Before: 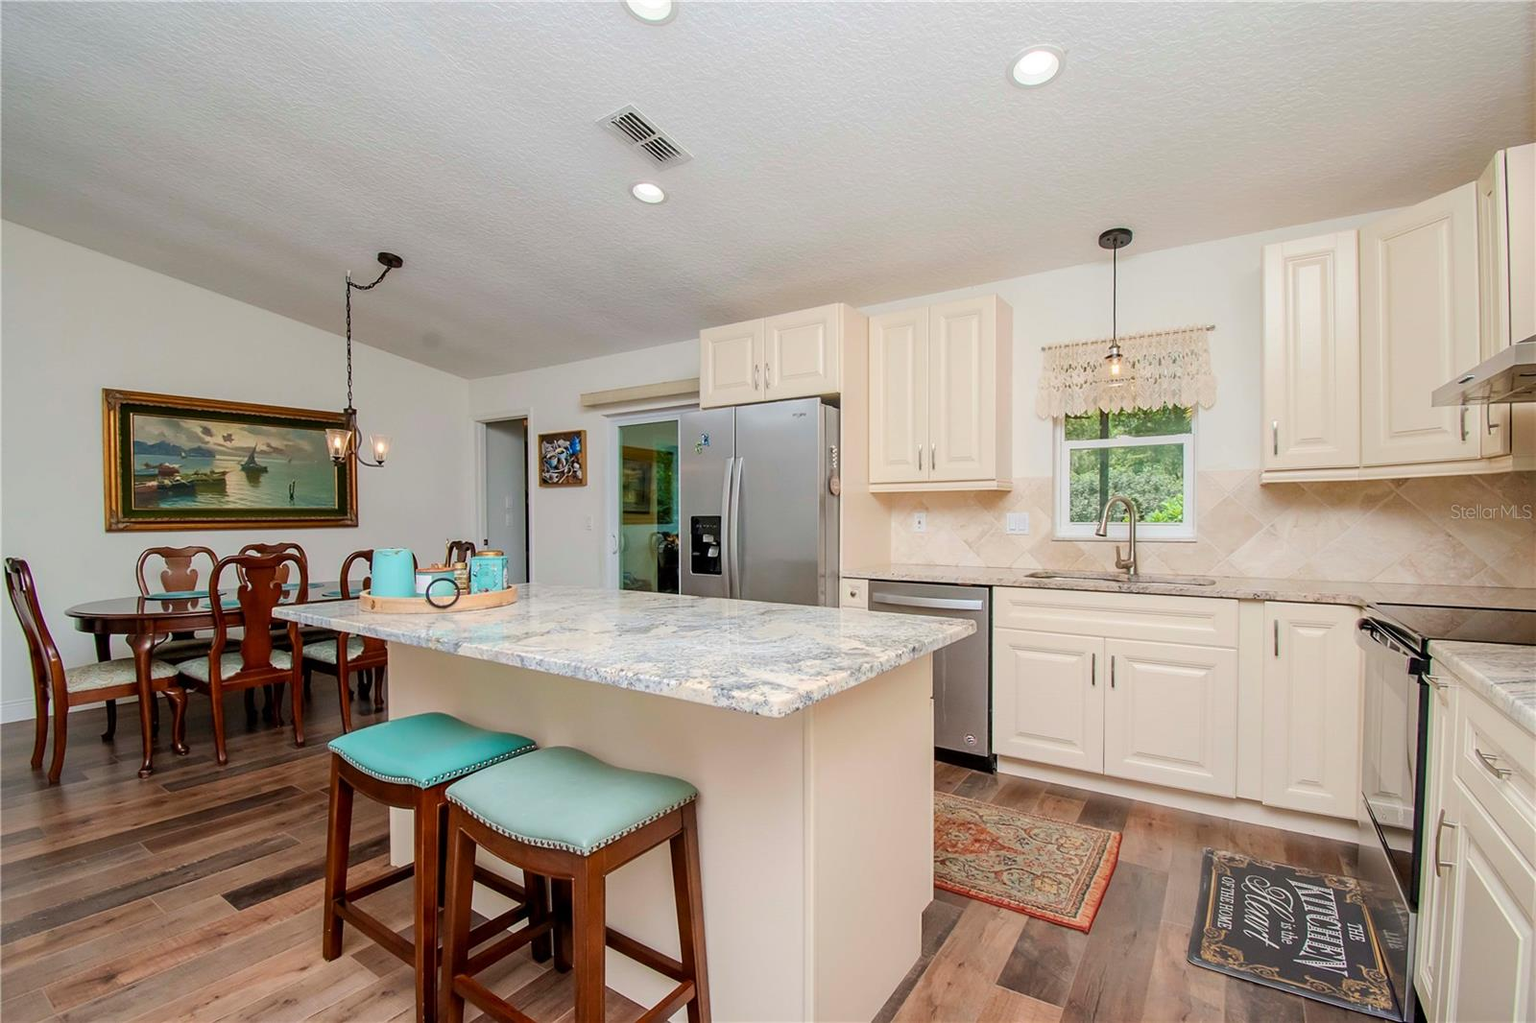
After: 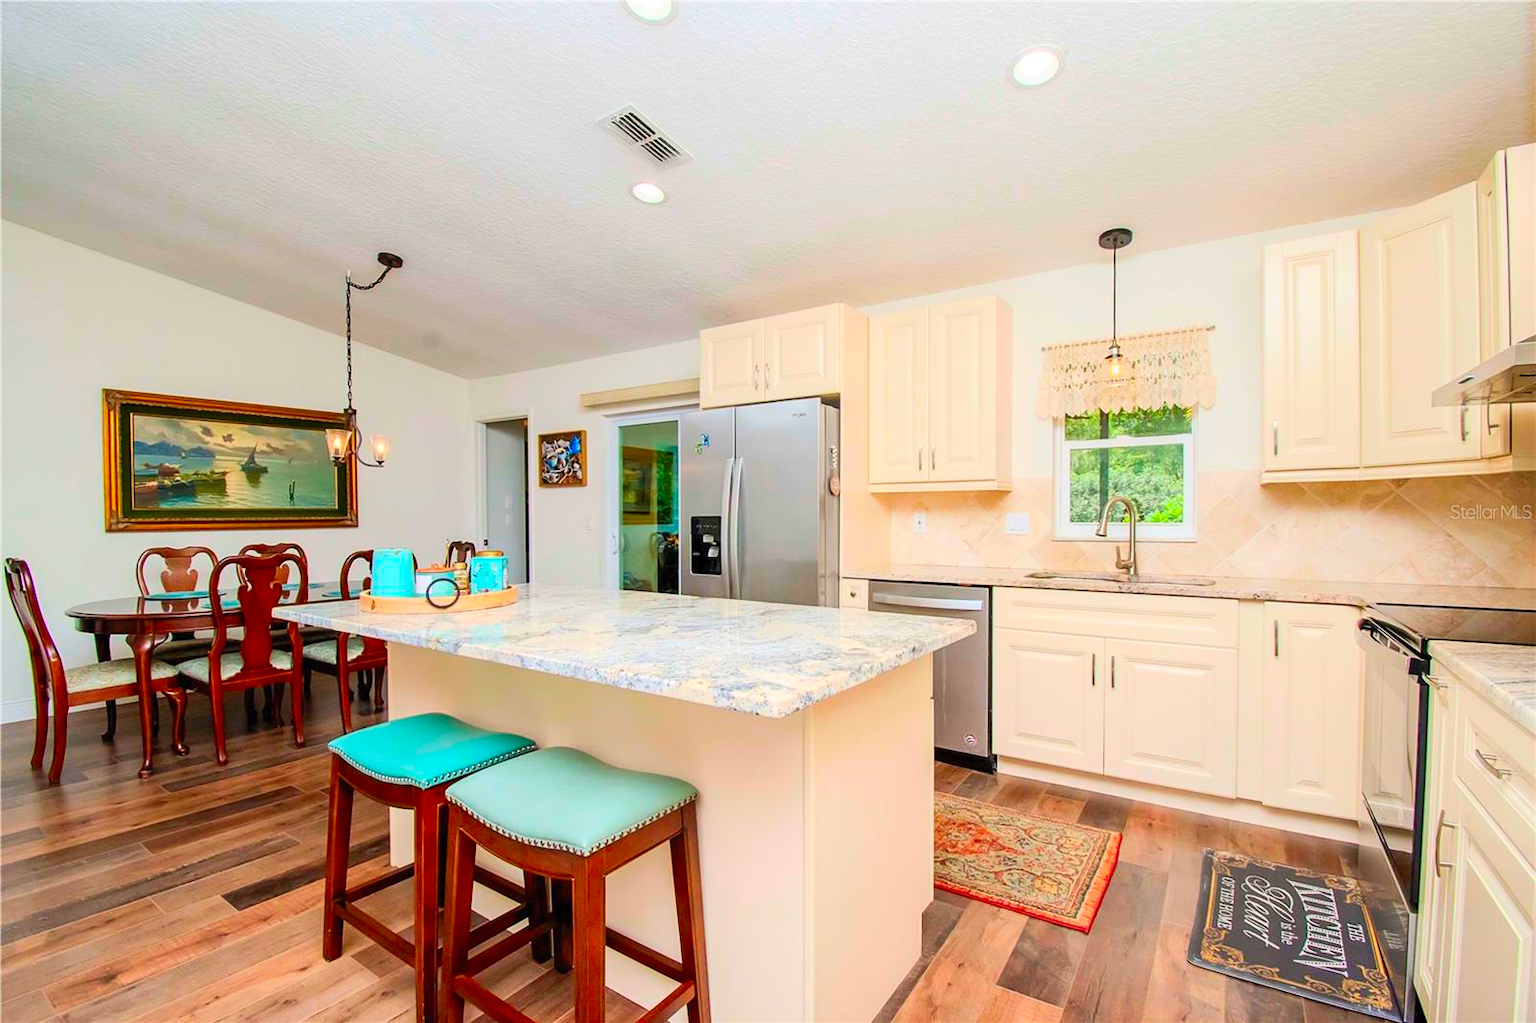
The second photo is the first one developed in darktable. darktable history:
contrast brightness saturation: contrast 0.196, brightness 0.203, saturation 0.819
